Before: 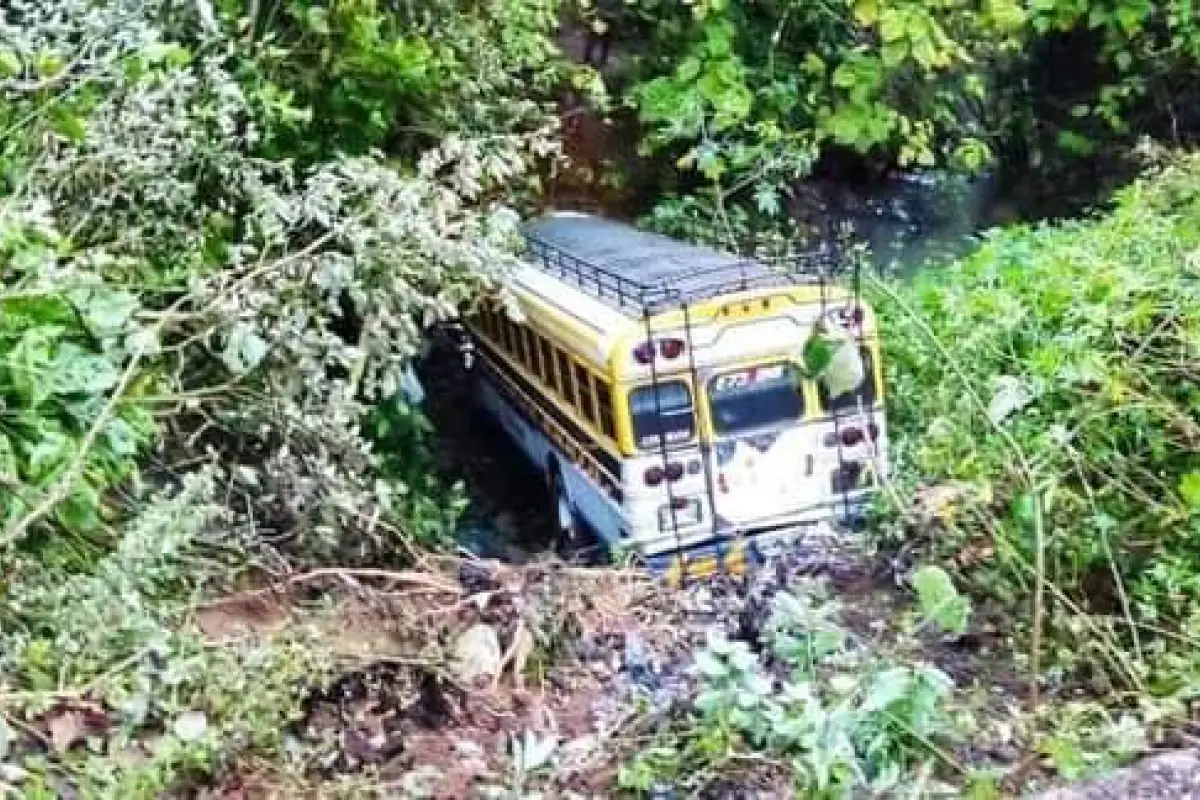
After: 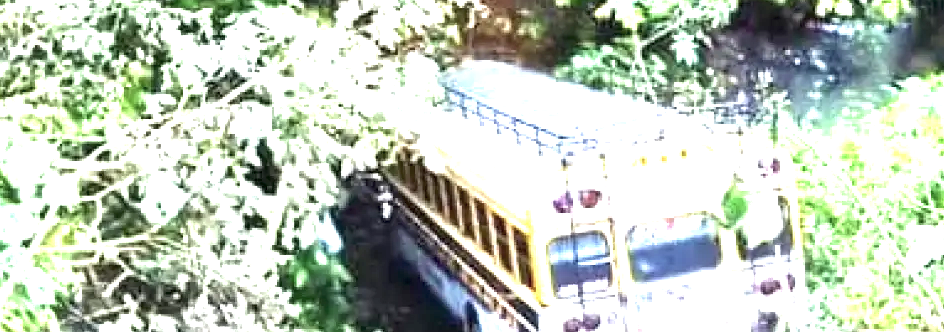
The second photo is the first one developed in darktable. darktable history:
exposure: exposure 2.057 EV, compensate highlight preservation false
crop: left 6.848%, top 18.804%, right 14.461%, bottom 39.632%
color correction: highlights b* 0.039, saturation 0.799
